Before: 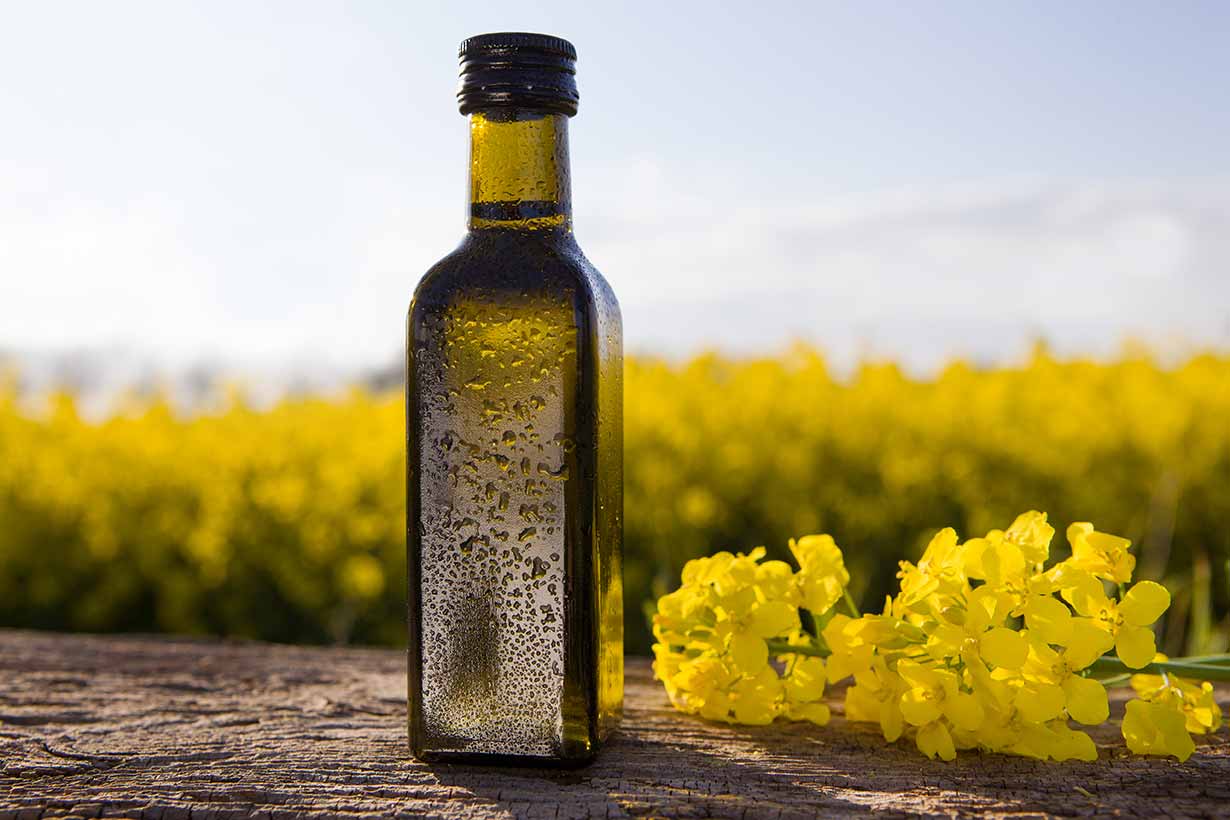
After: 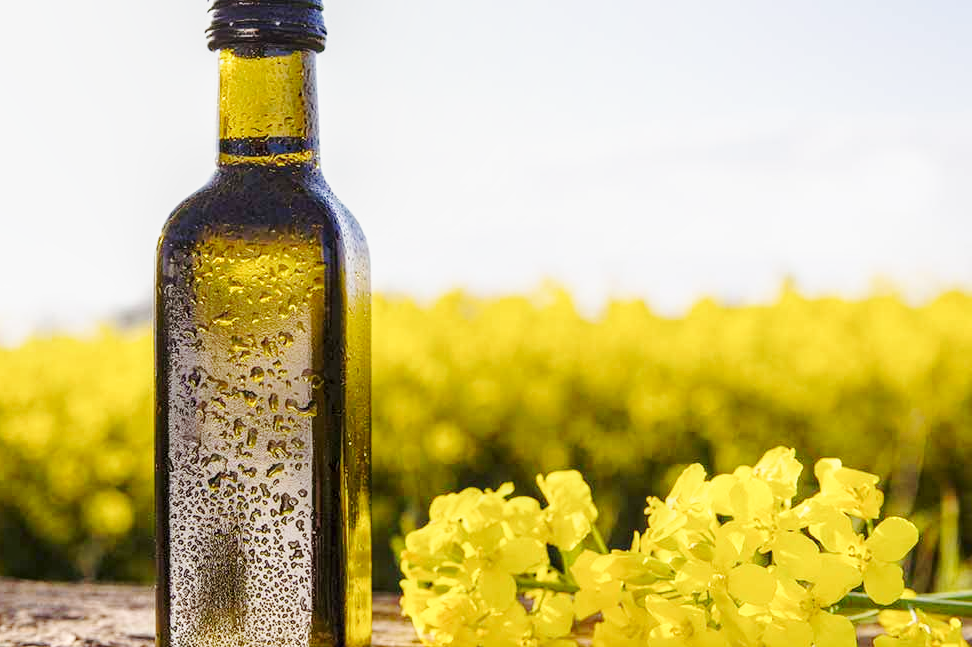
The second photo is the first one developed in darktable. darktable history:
crop and rotate: left 20.545%, top 7.81%, right 0.399%, bottom 13.28%
local contrast: on, module defaults
base curve: curves: ch0 [(0, 0) (0.025, 0.046) (0.112, 0.277) (0.467, 0.74) (0.814, 0.929) (1, 0.942)], preserve colors none
